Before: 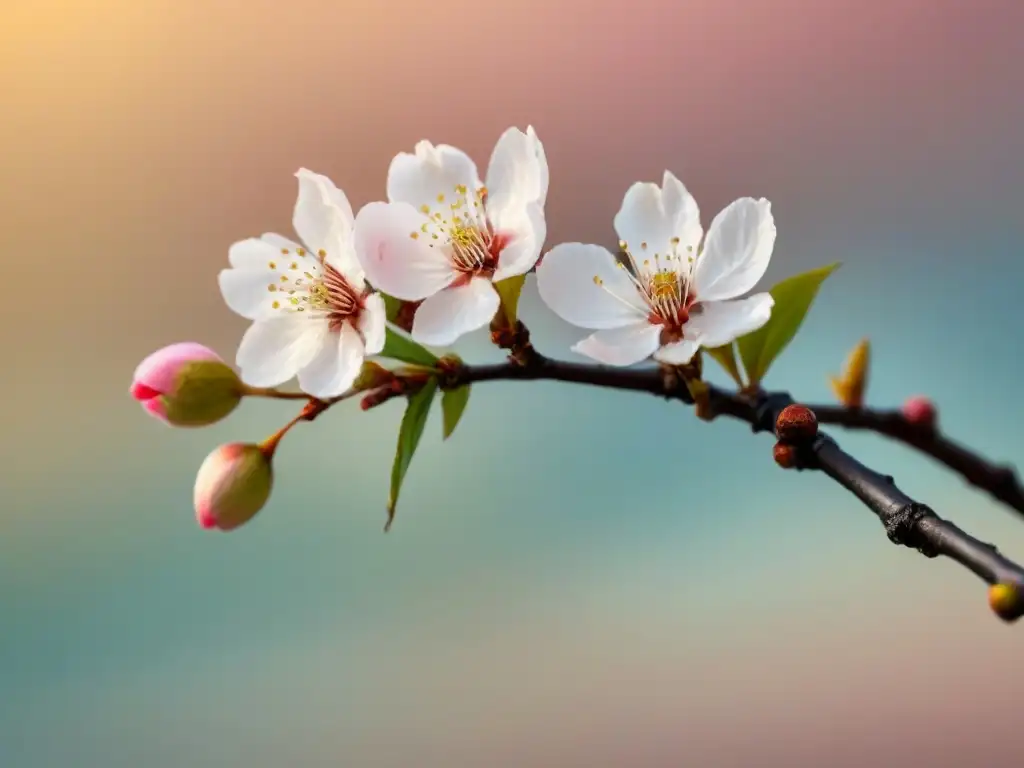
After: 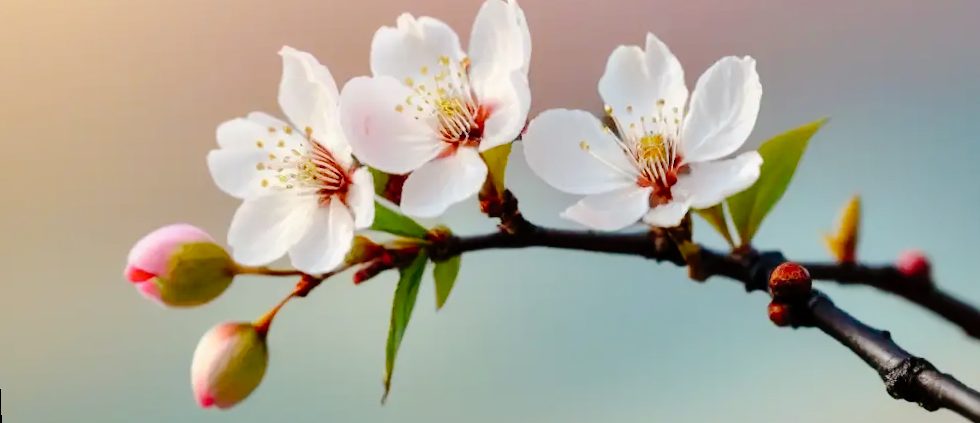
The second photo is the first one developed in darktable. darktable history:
crop: left 1.744%, top 19.225%, right 5.069%, bottom 28.357%
rotate and perspective: rotation -2.22°, lens shift (horizontal) -0.022, automatic cropping off
tone curve: curves: ch0 [(0, 0) (0.003, 0.001) (0.011, 0.008) (0.025, 0.015) (0.044, 0.025) (0.069, 0.037) (0.1, 0.056) (0.136, 0.091) (0.177, 0.157) (0.224, 0.231) (0.277, 0.319) (0.335, 0.4) (0.399, 0.493) (0.468, 0.571) (0.543, 0.645) (0.623, 0.706) (0.709, 0.77) (0.801, 0.838) (0.898, 0.918) (1, 1)], preserve colors none
